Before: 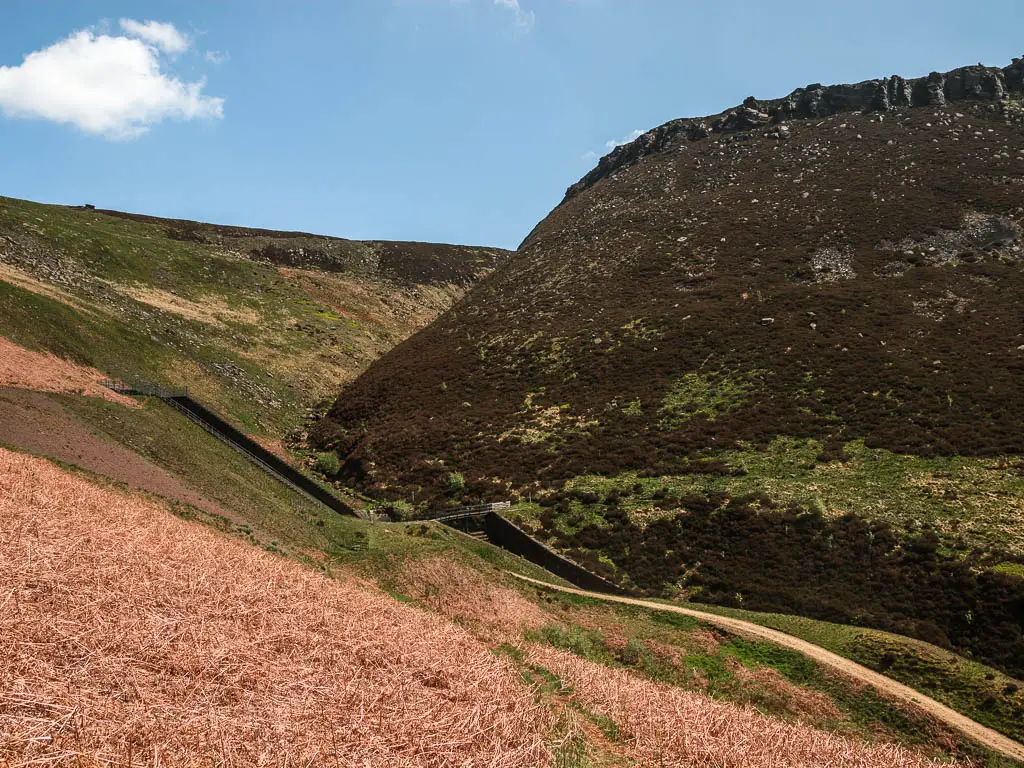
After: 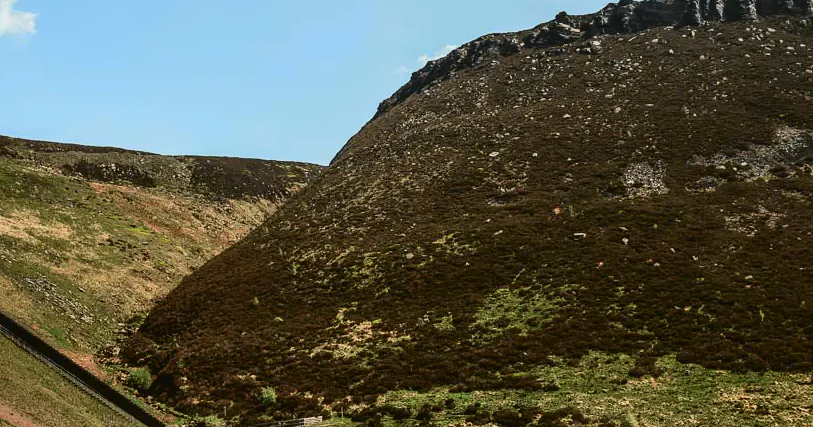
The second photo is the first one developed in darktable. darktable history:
tone curve: curves: ch0 [(0.003, 0.029) (0.037, 0.036) (0.149, 0.117) (0.297, 0.318) (0.422, 0.474) (0.531, 0.6) (0.743, 0.809) (0.877, 0.901) (1, 0.98)]; ch1 [(0, 0) (0.305, 0.325) (0.453, 0.437) (0.482, 0.479) (0.501, 0.5) (0.506, 0.503) (0.567, 0.572) (0.605, 0.608) (0.668, 0.69) (1, 1)]; ch2 [(0, 0) (0.313, 0.306) (0.4, 0.399) (0.45, 0.48) (0.499, 0.502) (0.512, 0.523) (0.57, 0.595) (0.653, 0.662) (1, 1)], color space Lab, independent channels, preserve colors none
crop: left 18.38%, top 11.092%, right 2.134%, bottom 33.217%
